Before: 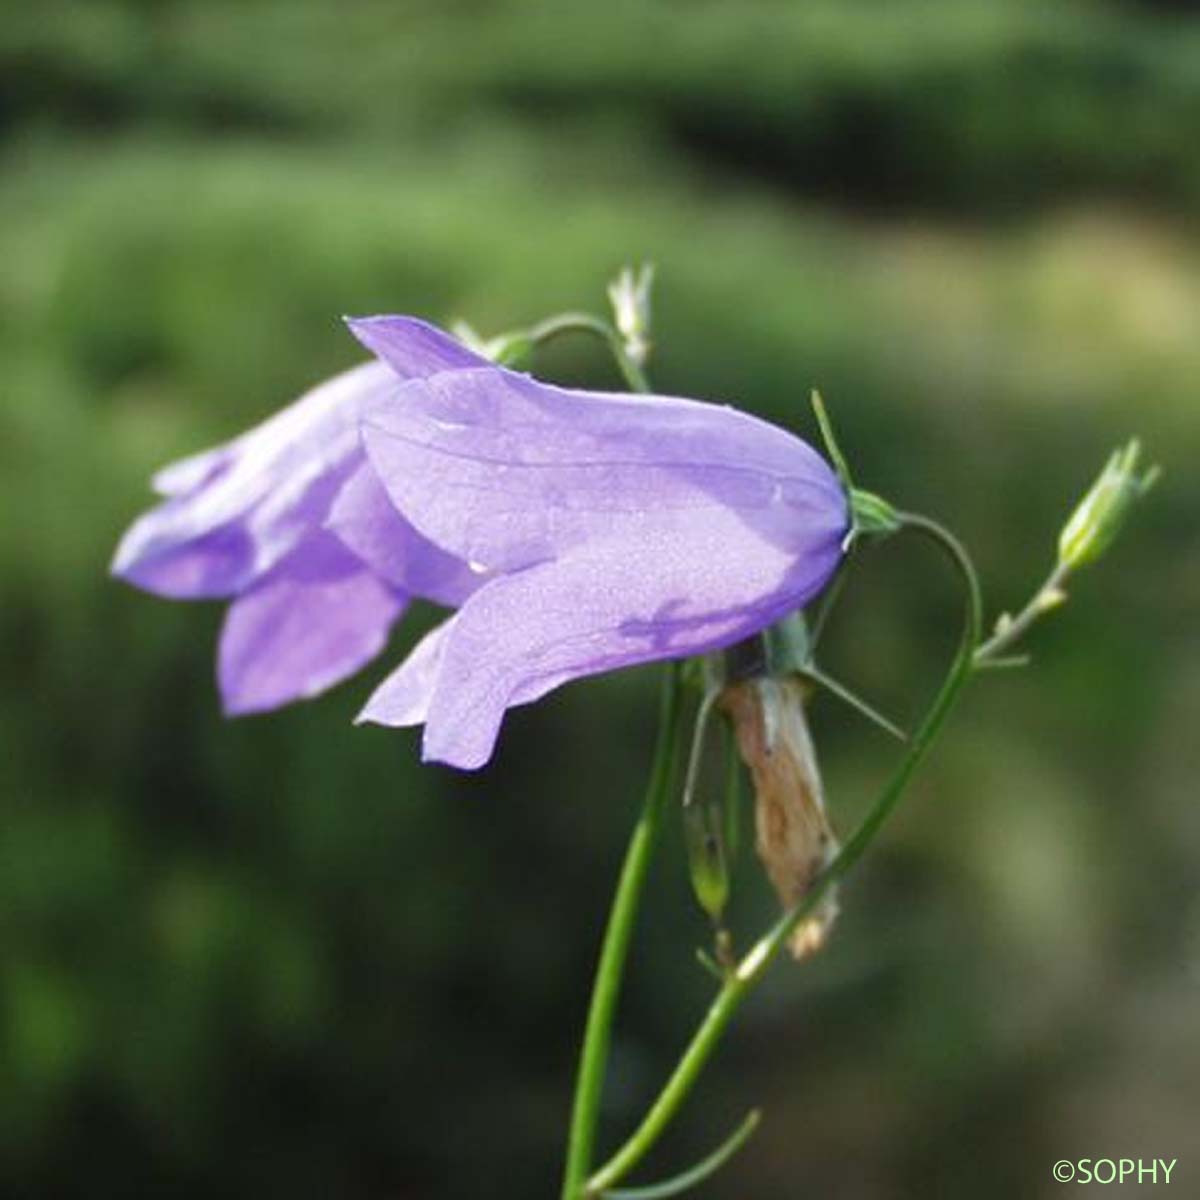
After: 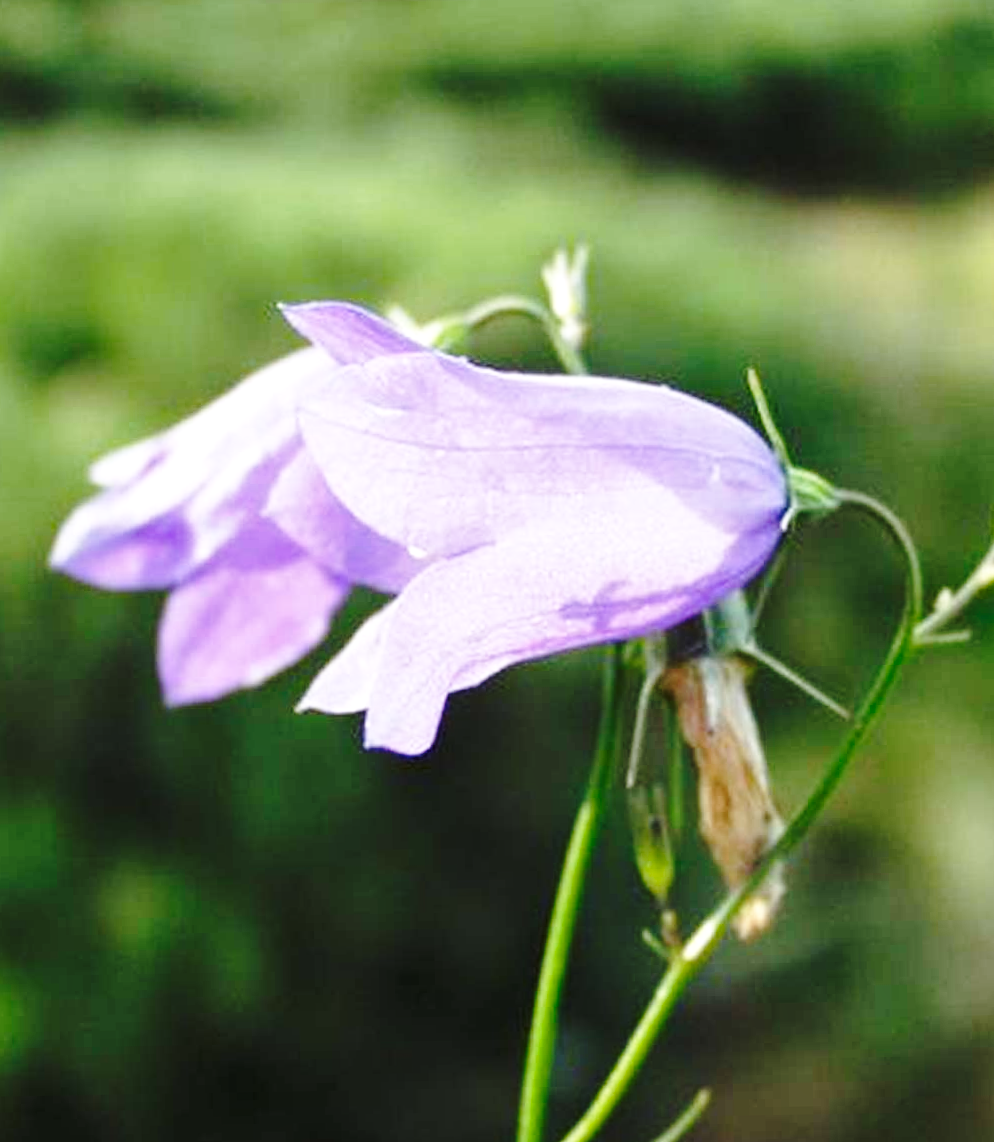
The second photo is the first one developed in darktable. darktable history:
crop and rotate: angle 1°, left 4.281%, top 0.642%, right 11.383%, bottom 2.486%
base curve: curves: ch0 [(0, 0) (0.032, 0.037) (0.105, 0.228) (0.435, 0.76) (0.856, 0.983) (1, 1)], preserve colors none
local contrast: highlights 100%, shadows 100%, detail 120%, midtone range 0.2
